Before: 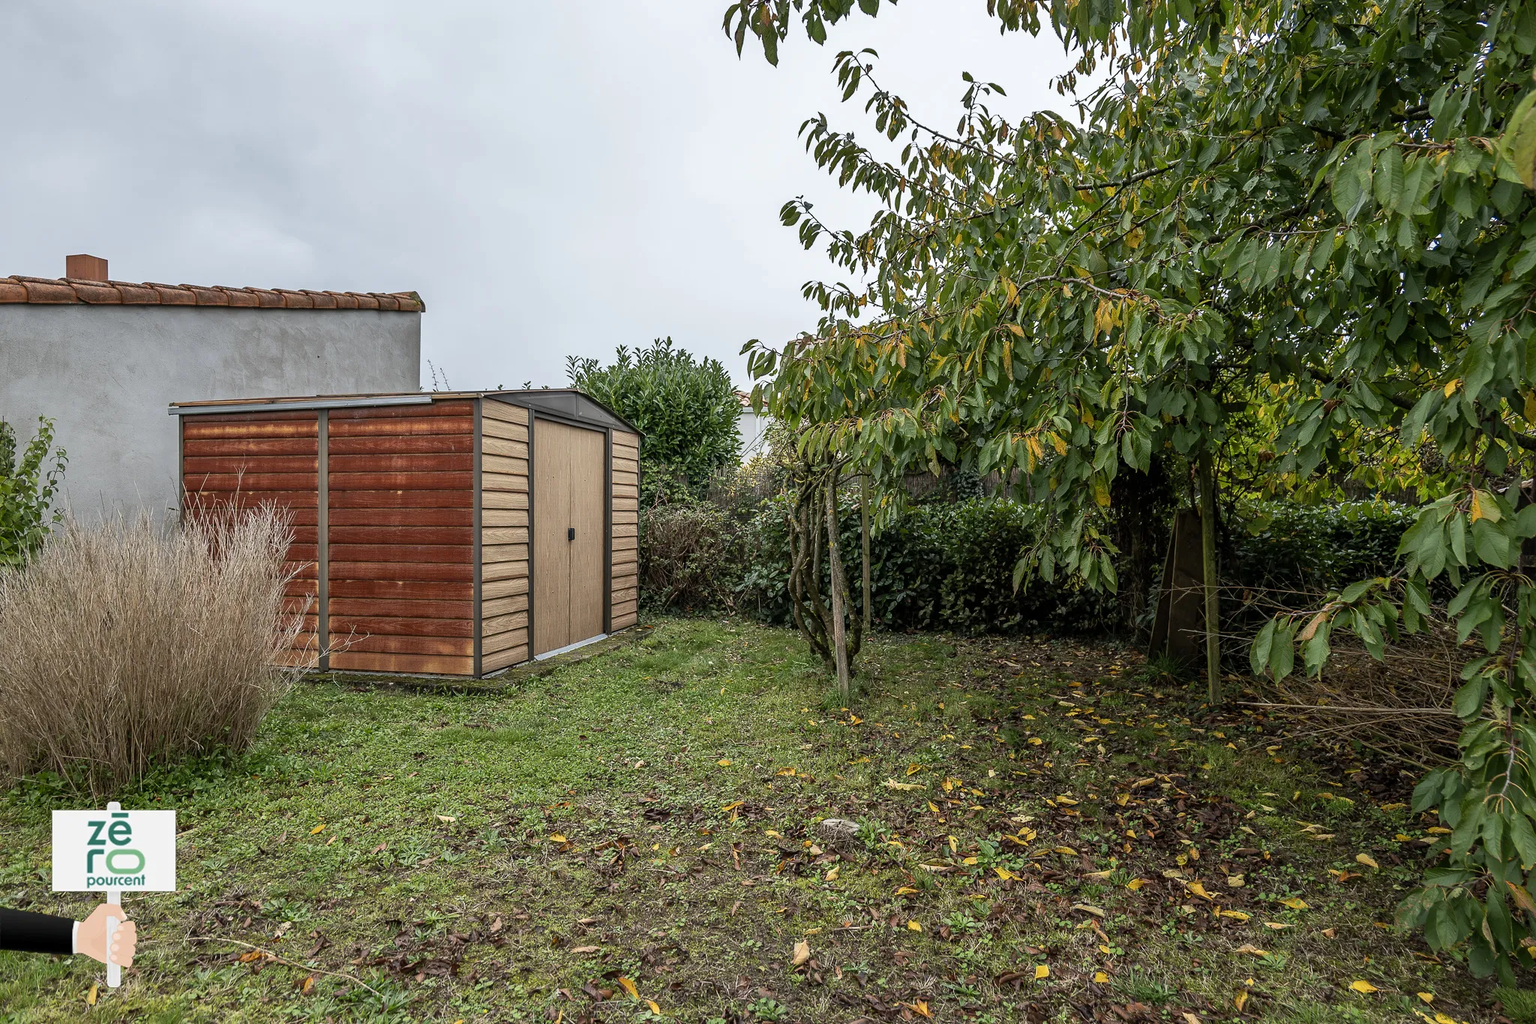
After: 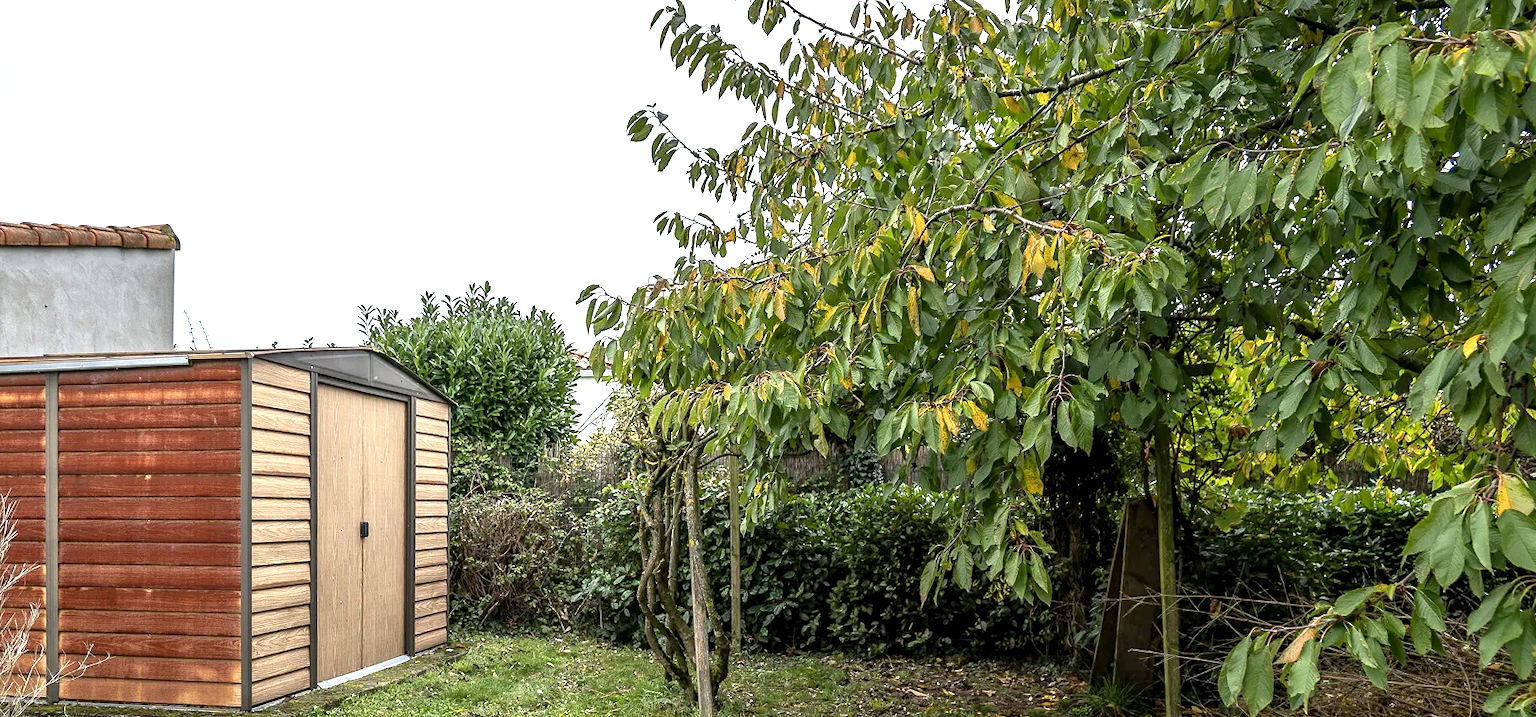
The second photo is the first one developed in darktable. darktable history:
exposure: black level correction 0.001, exposure 1 EV, compensate highlight preservation false
crop: left 18.38%, top 11.092%, right 2.134%, bottom 33.217%
grain: coarseness 14.57 ISO, strength 8.8%
